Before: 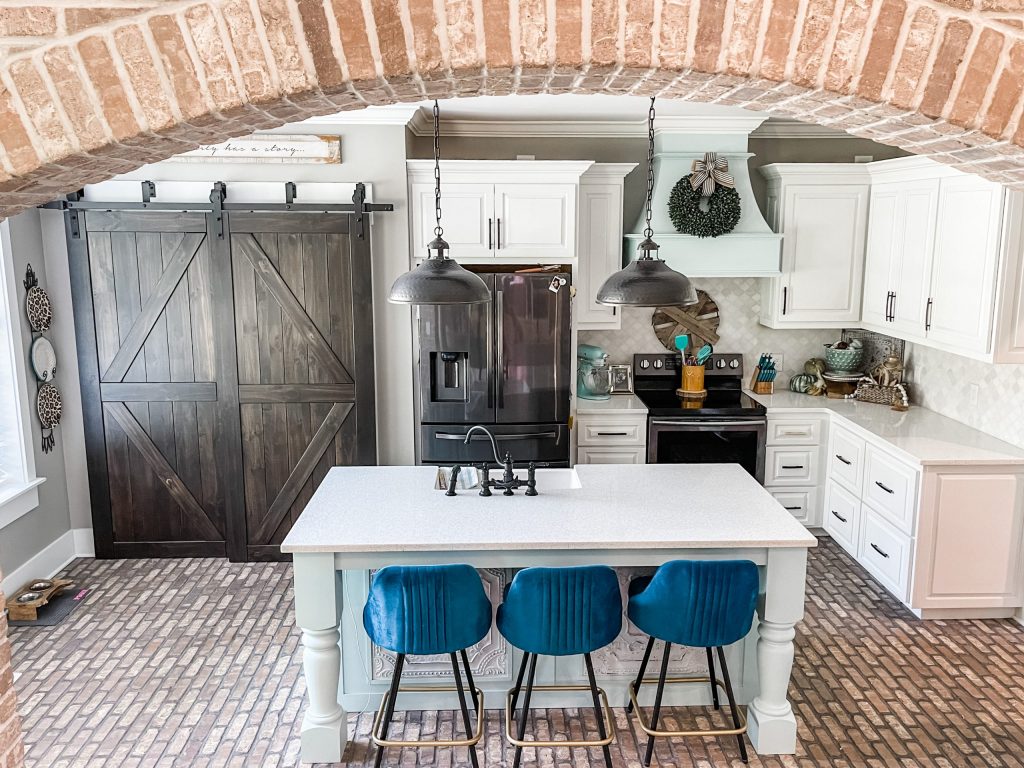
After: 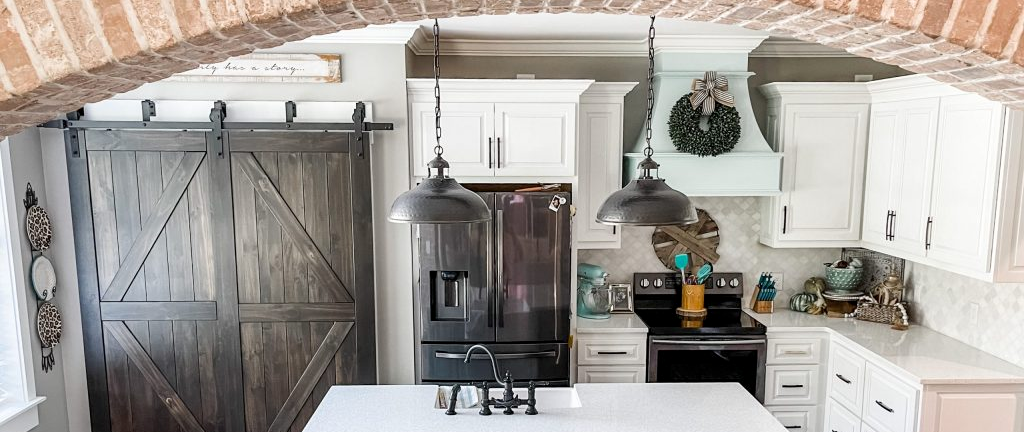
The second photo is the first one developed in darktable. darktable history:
exposure: black level correction 0.001, compensate exposure bias true, compensate highlight preservation false
crop and rotate: top 10.581%, bottom 33.043%
